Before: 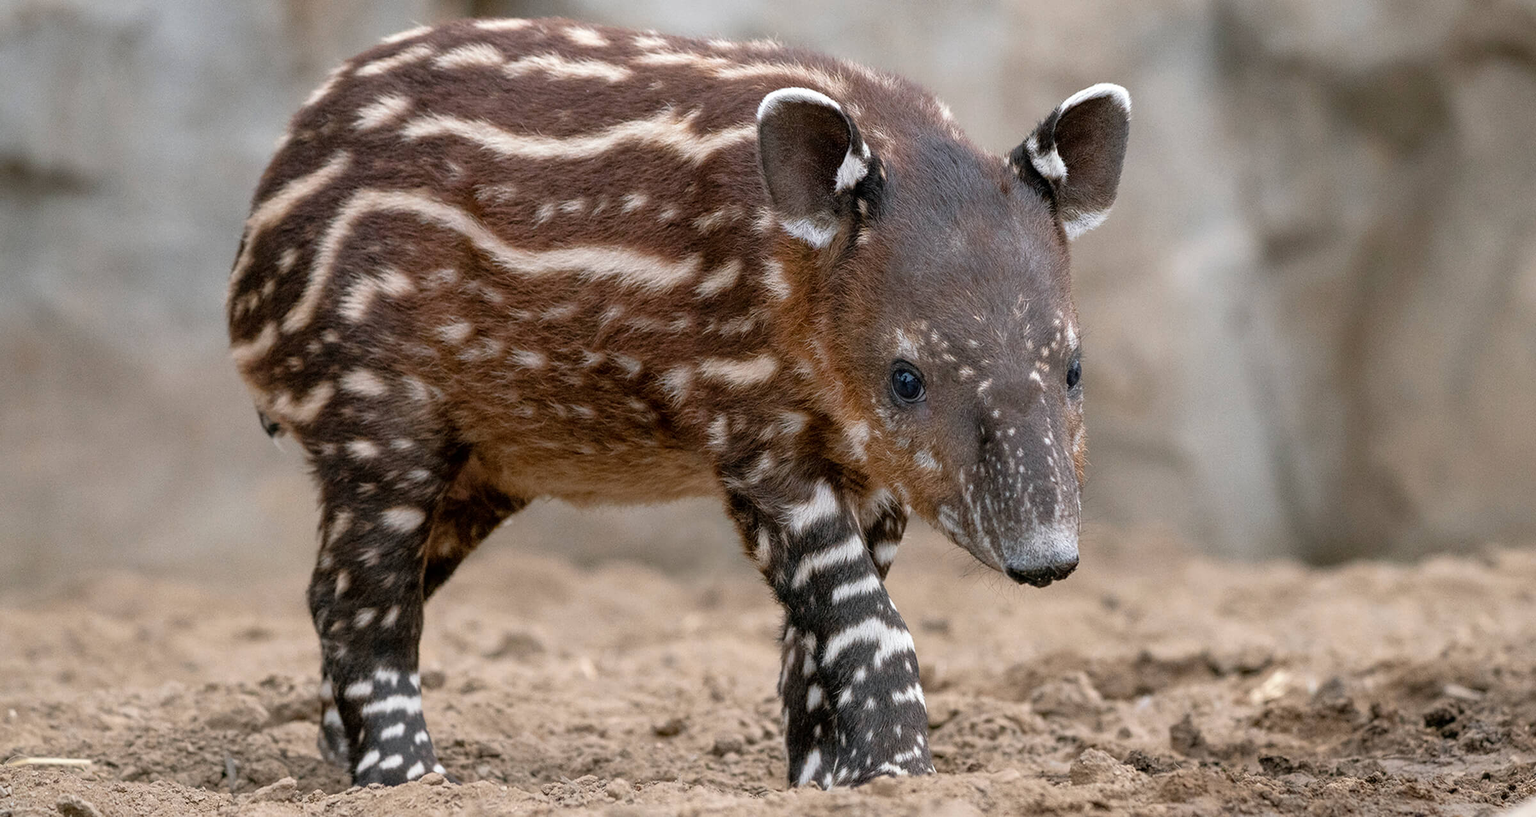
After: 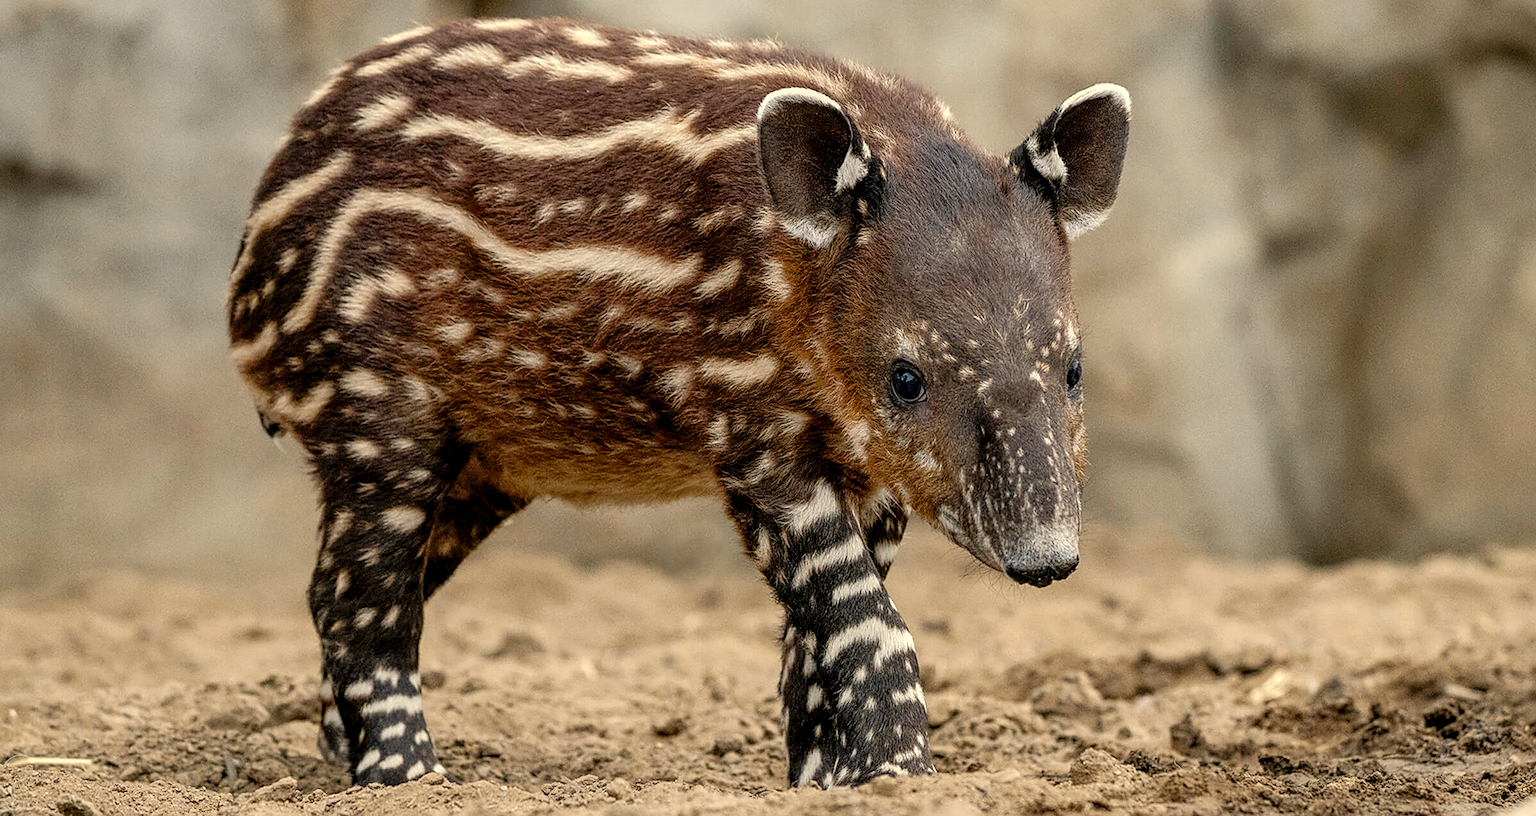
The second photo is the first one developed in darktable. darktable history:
local contrast: detail 130%
tone curve: curves: ch0 [(0, 0) (0.003, 0.005) (0.011, 0.006) (0.025, 0.013) (0.044, 0.027) (0.069, 0.042) (0.1, 0.06) (0.136, 0.085) (0.177, 0.118) (0.224, 0.171) (0.277, 0.239) (0.335, 0.314) (0.399, 0.394) (0.468, 0.473) (0.543, 0.552) (0.623, 0.64) (0.709, 0.718) (0.801, 0.801) (0.898, 0.882) (1, 1)], preserve colors none
color correction: highlights a* 1.39, highlights b* 17.83
sharpen: on, module defaults
